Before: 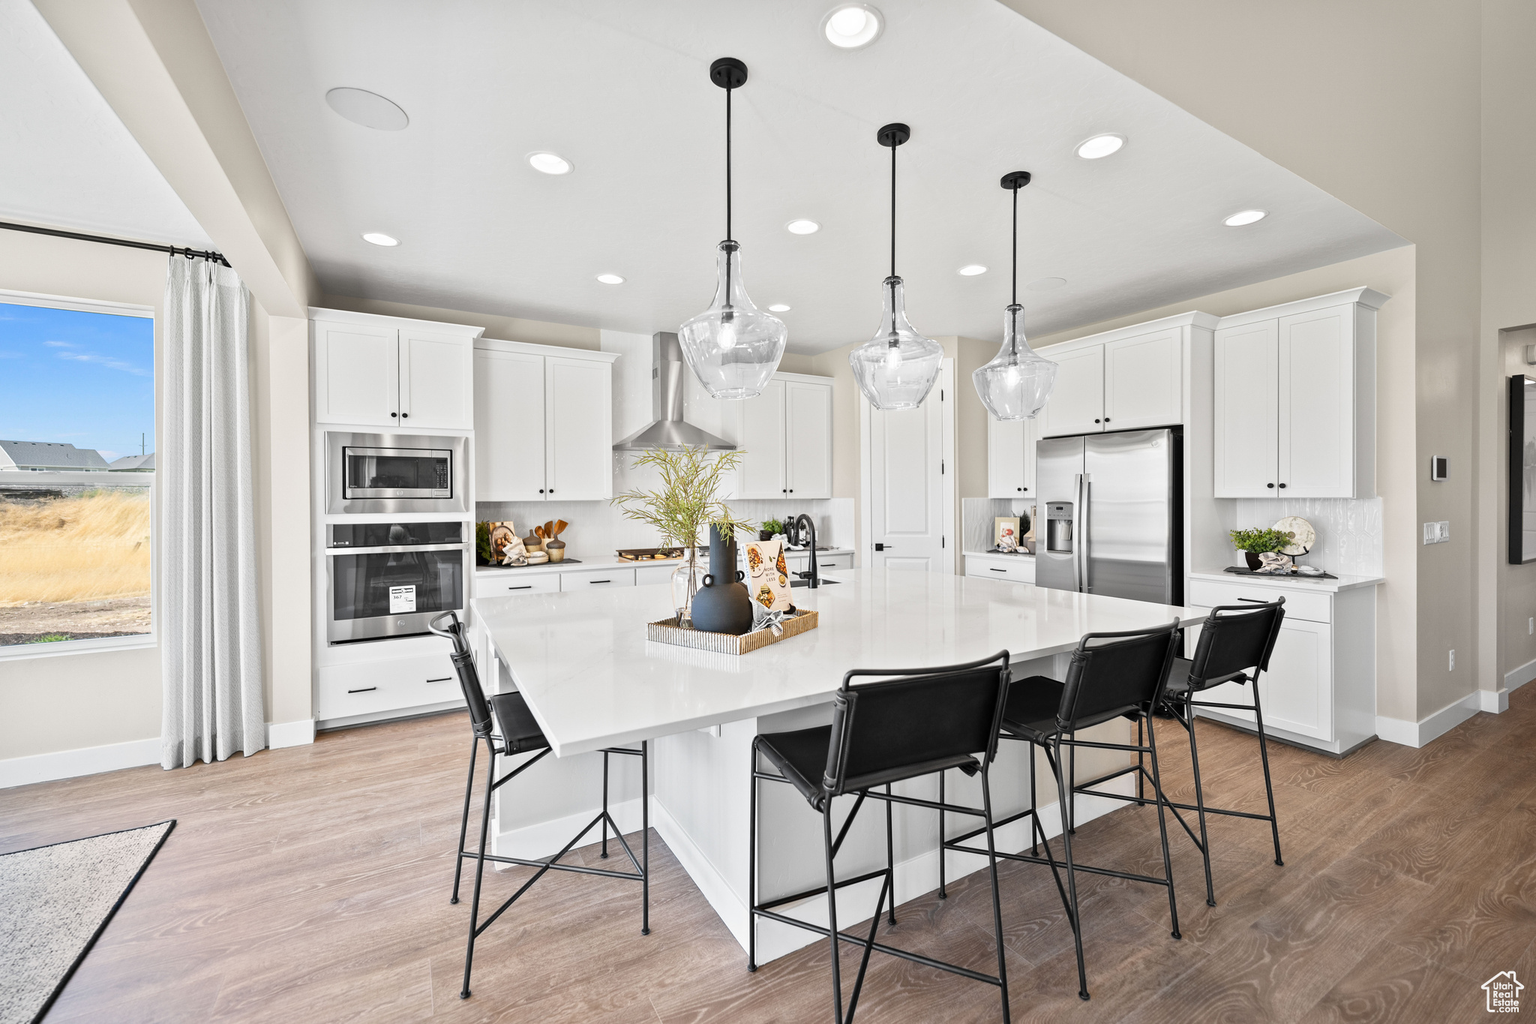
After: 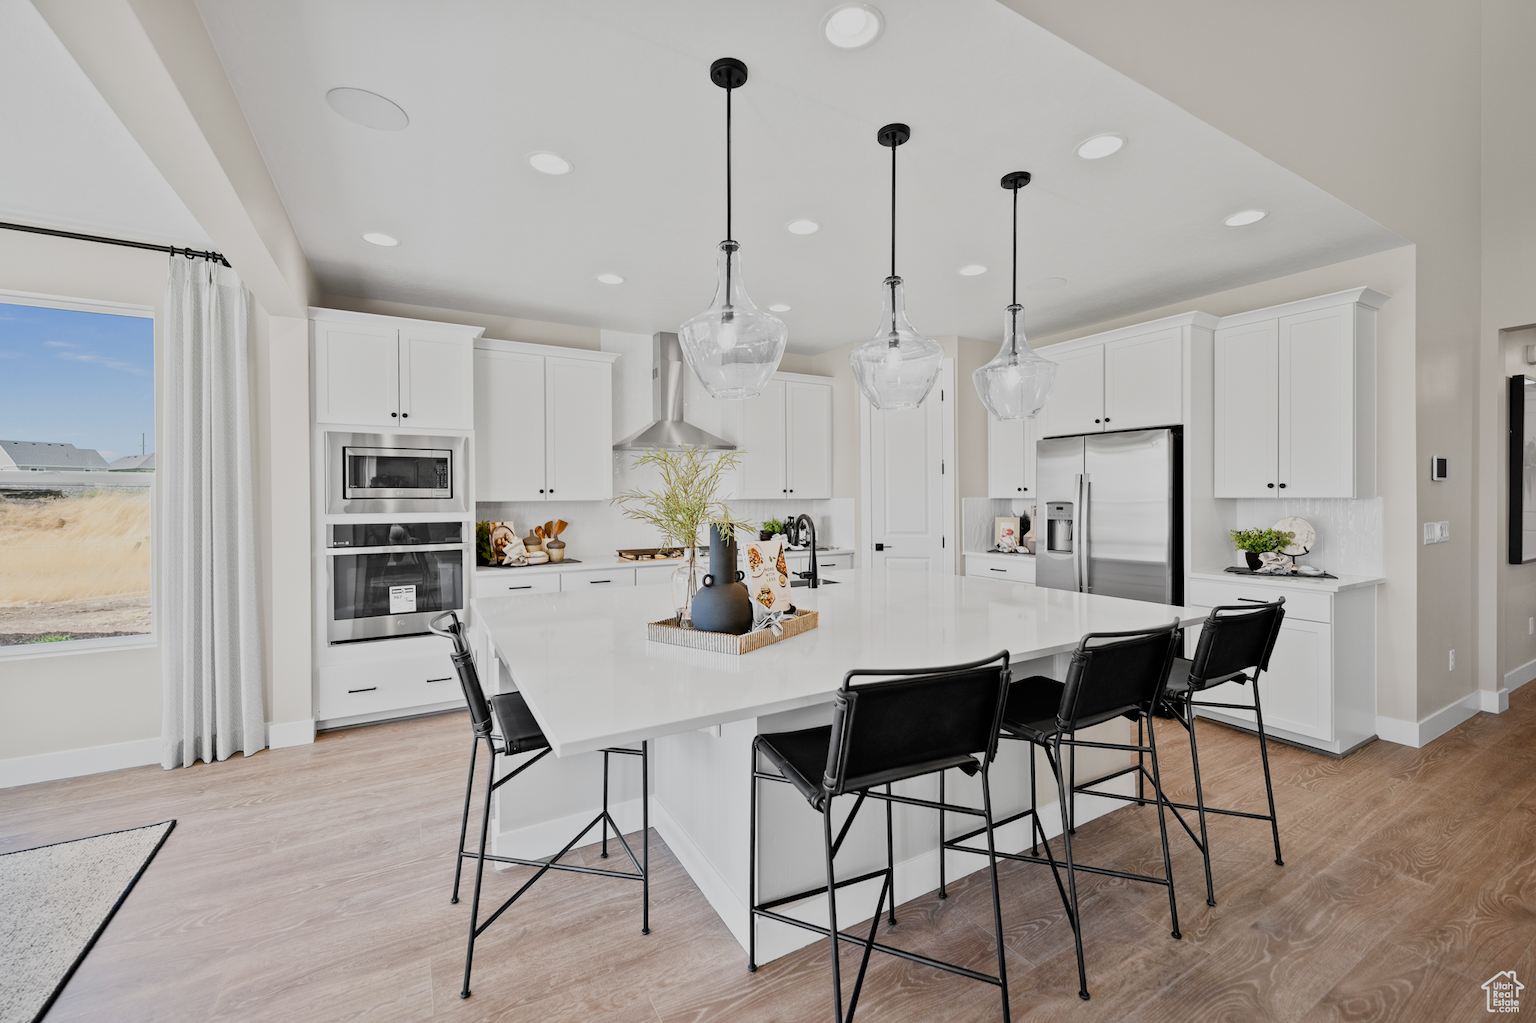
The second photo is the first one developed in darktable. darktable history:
color balance rgb: shadows lift › hue 85.03°, perceptual saturation grading › global saturation 20%, perceptual saturation grading › highlights -50.36%, perceptual saturation grading › shadows 30.018%
filmic rgb: black relative exposure -7.65 EV, white relative exposure 4.56 EV, hardness 3.61
